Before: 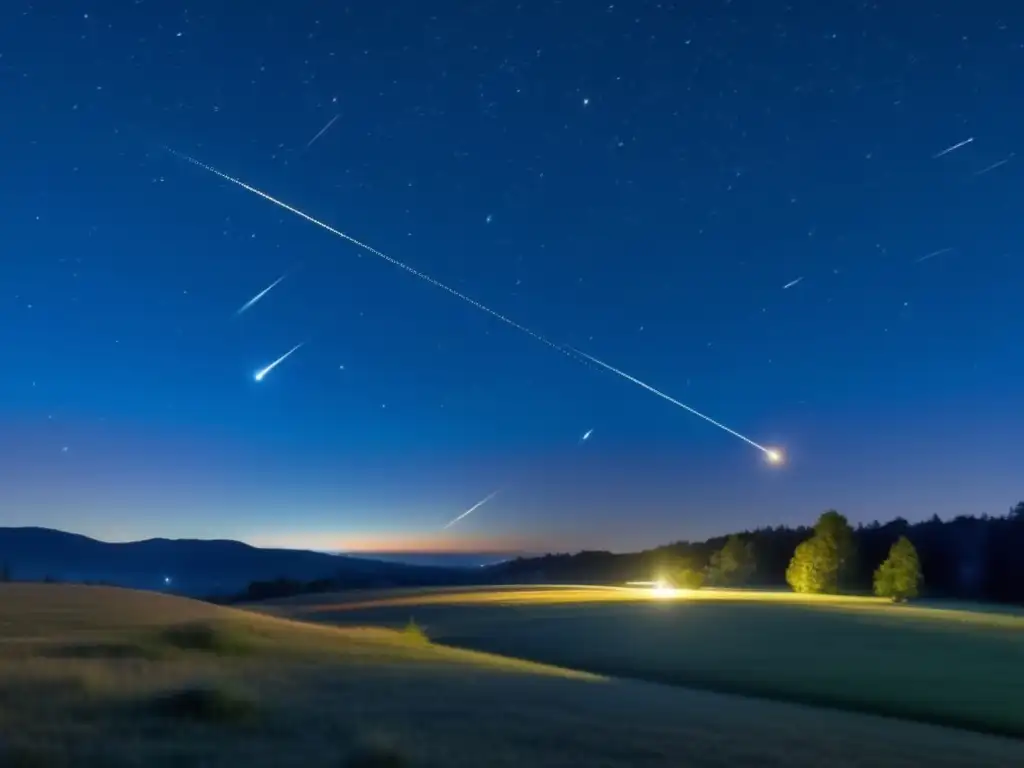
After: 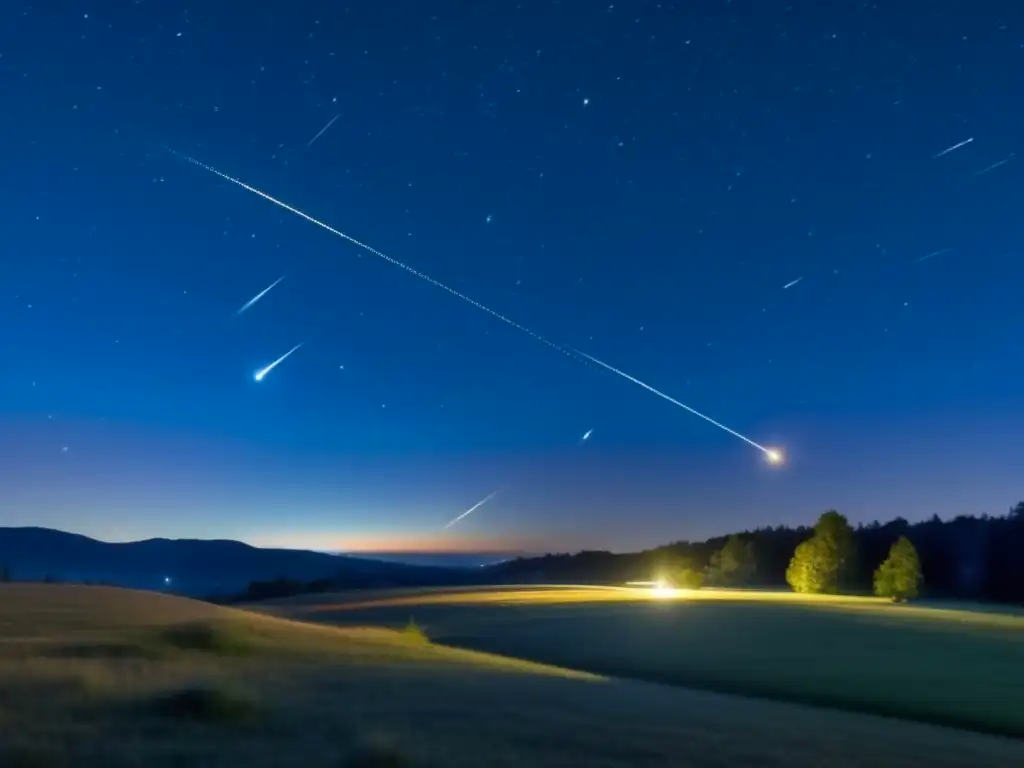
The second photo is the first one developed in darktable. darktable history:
exposure: compensate highlight preservation false
contrast brightness saturation: contrast 0.08, saturation 0.02
